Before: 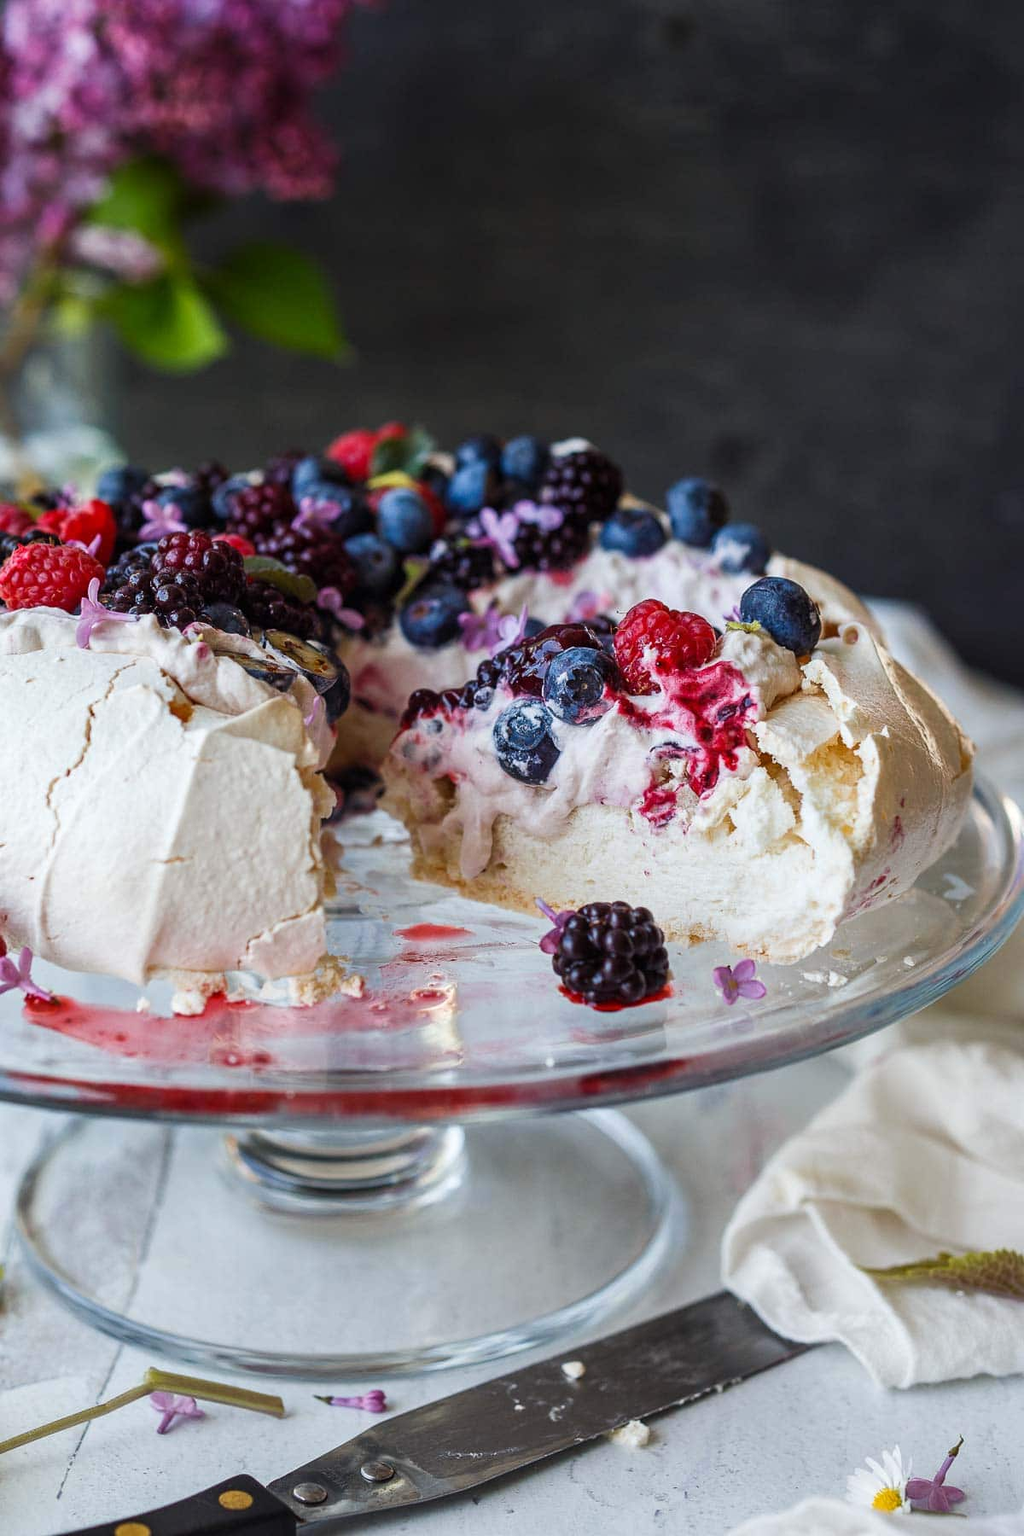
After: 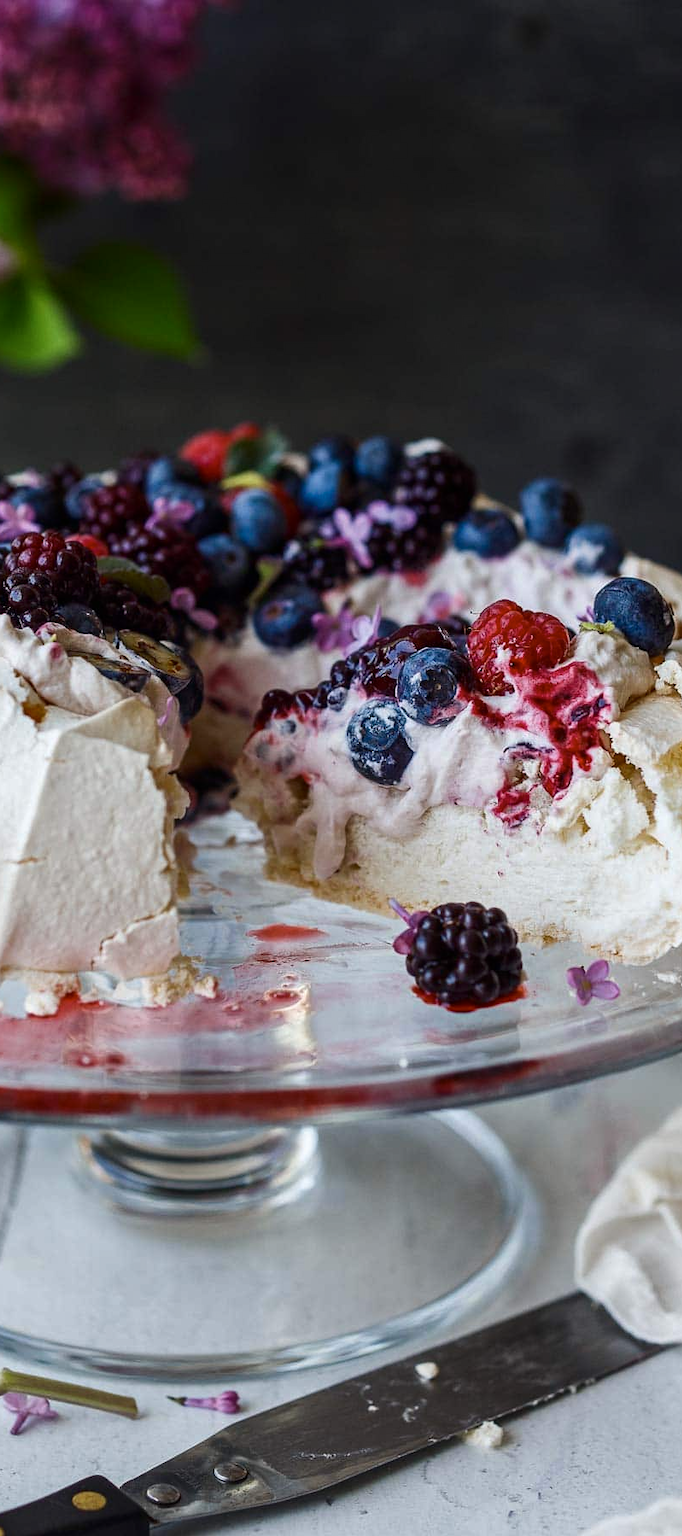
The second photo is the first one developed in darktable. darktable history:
color zones: curves: ch1 [(0.113, 0.438) (0.75, 0.5)]; ch2 [(0.12, 0.526) (0.75, 0.5)]
crop and rotate: left 14.385%, right 18.948%
contrast brightness saturation: brightness -0.09
